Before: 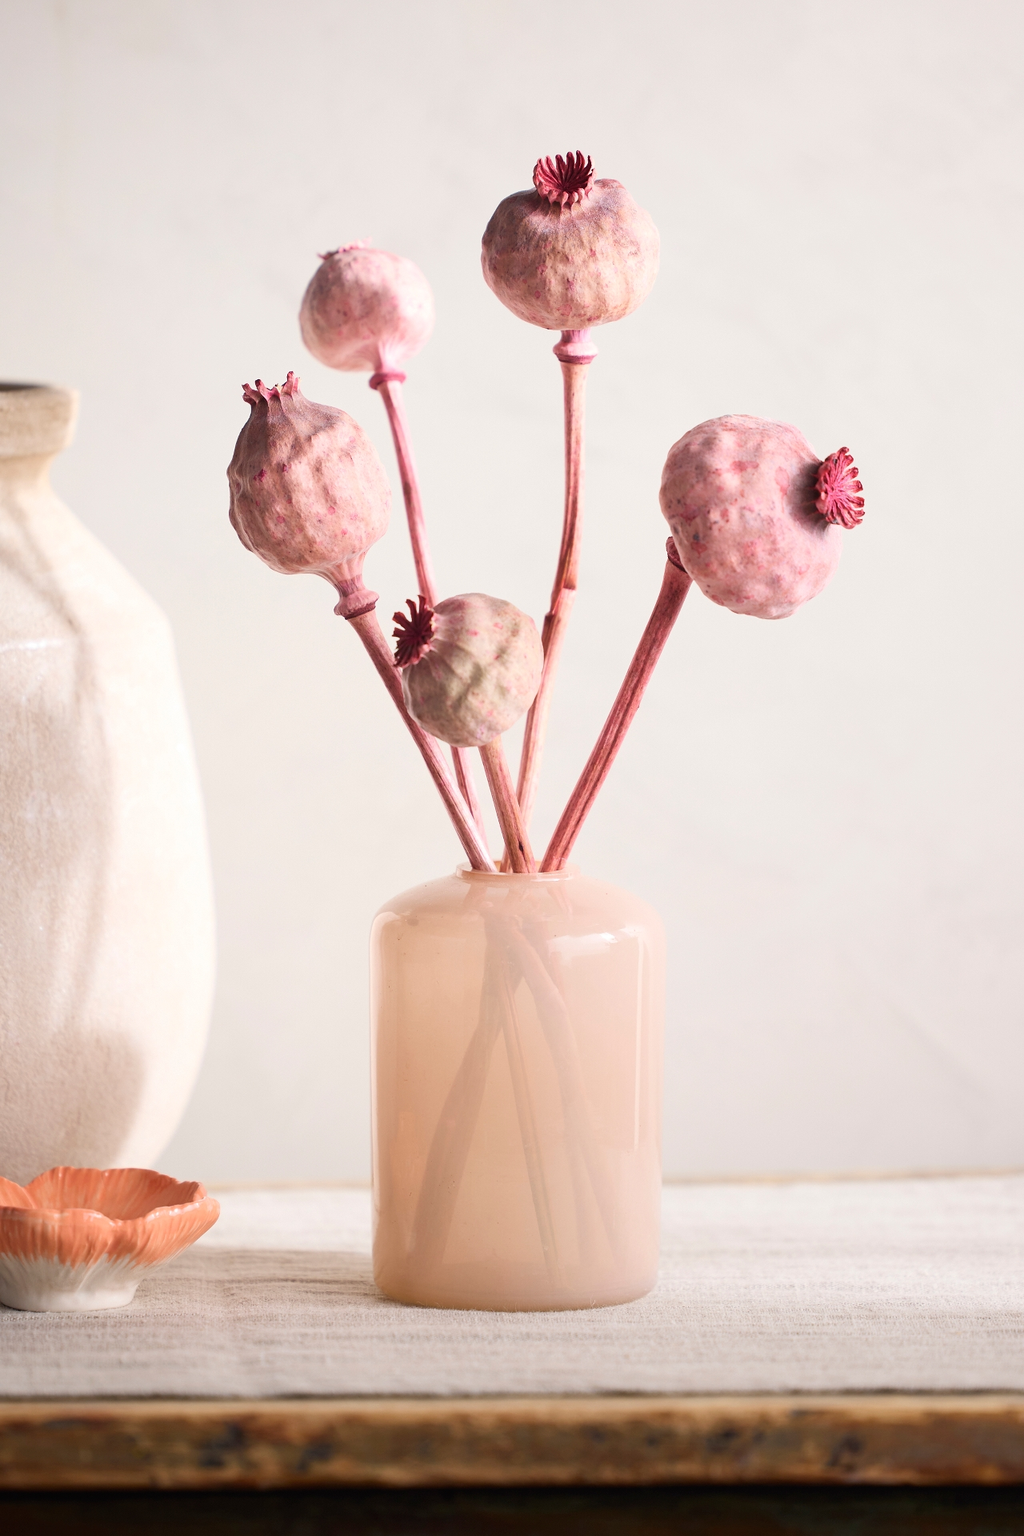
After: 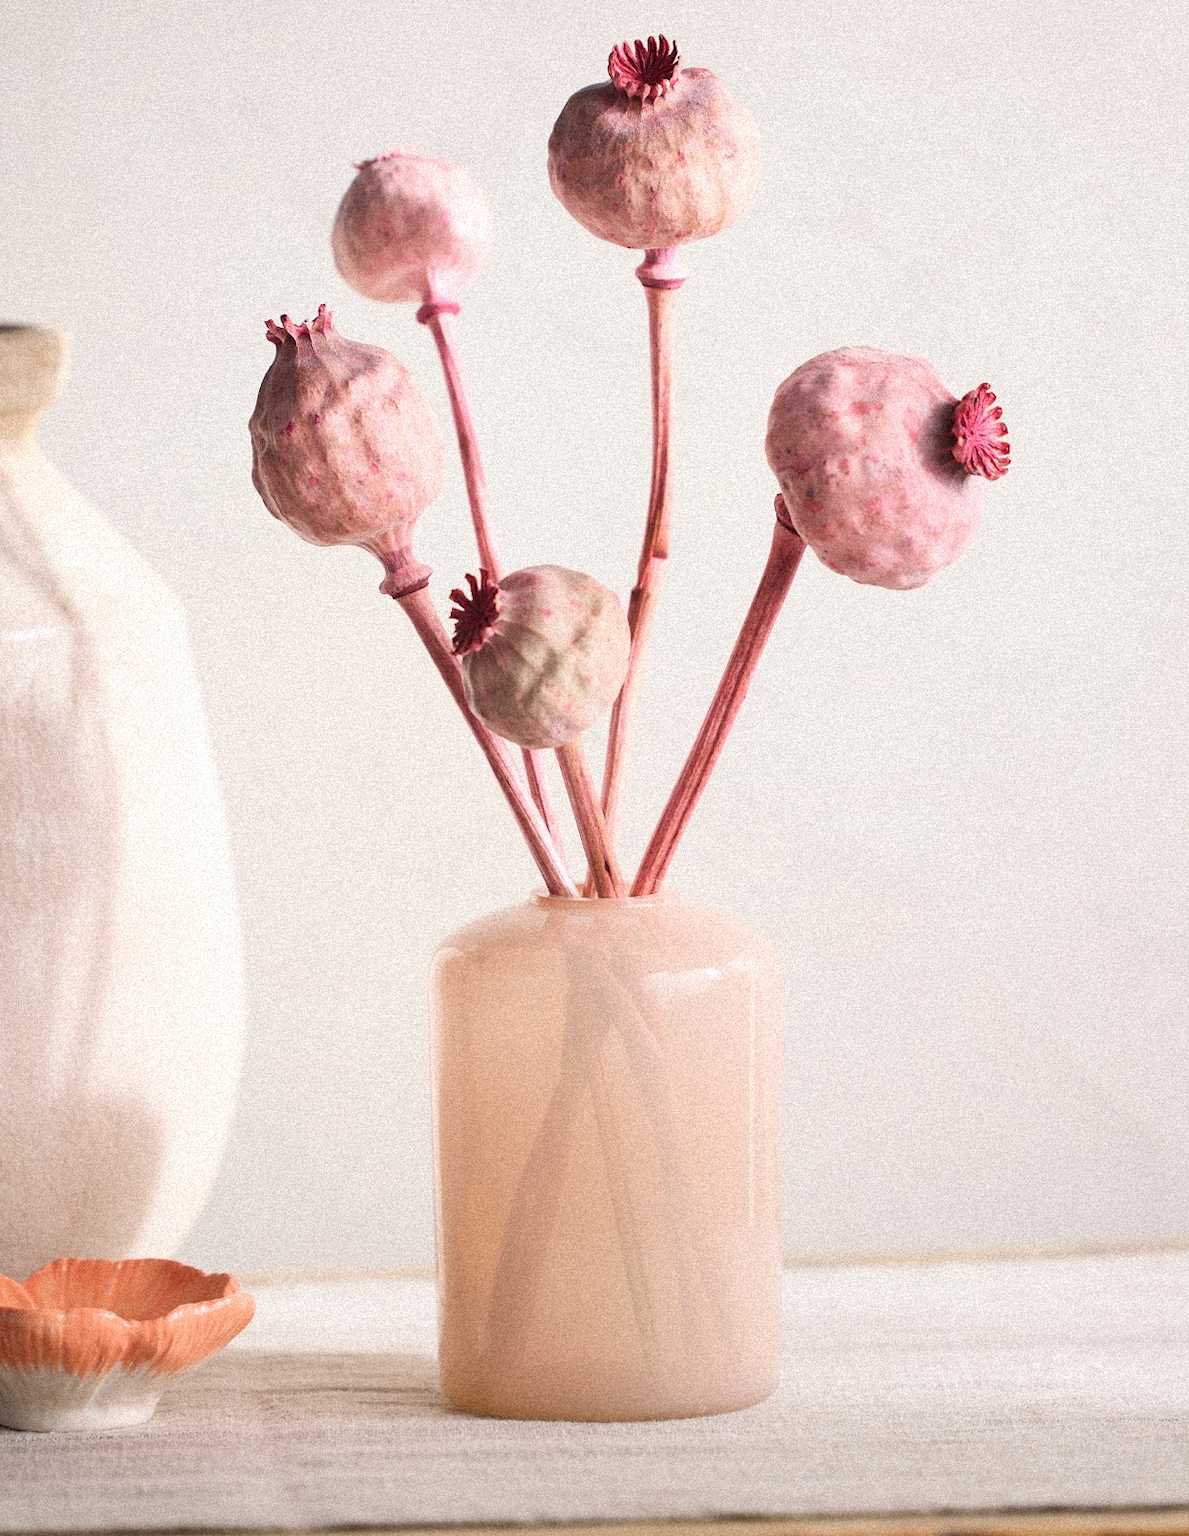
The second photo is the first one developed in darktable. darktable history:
grain: coarseness 9.38 ISO, strength 34.99%, mid-tones bias 0%
crop: left 1.507%, top 6.147%, right 1.379%, bottom 6.637%
rotate and perspective: rotation -1°, crop left 0.011, crop right 0.989, crop top 0.025, crop bottom 0.975
